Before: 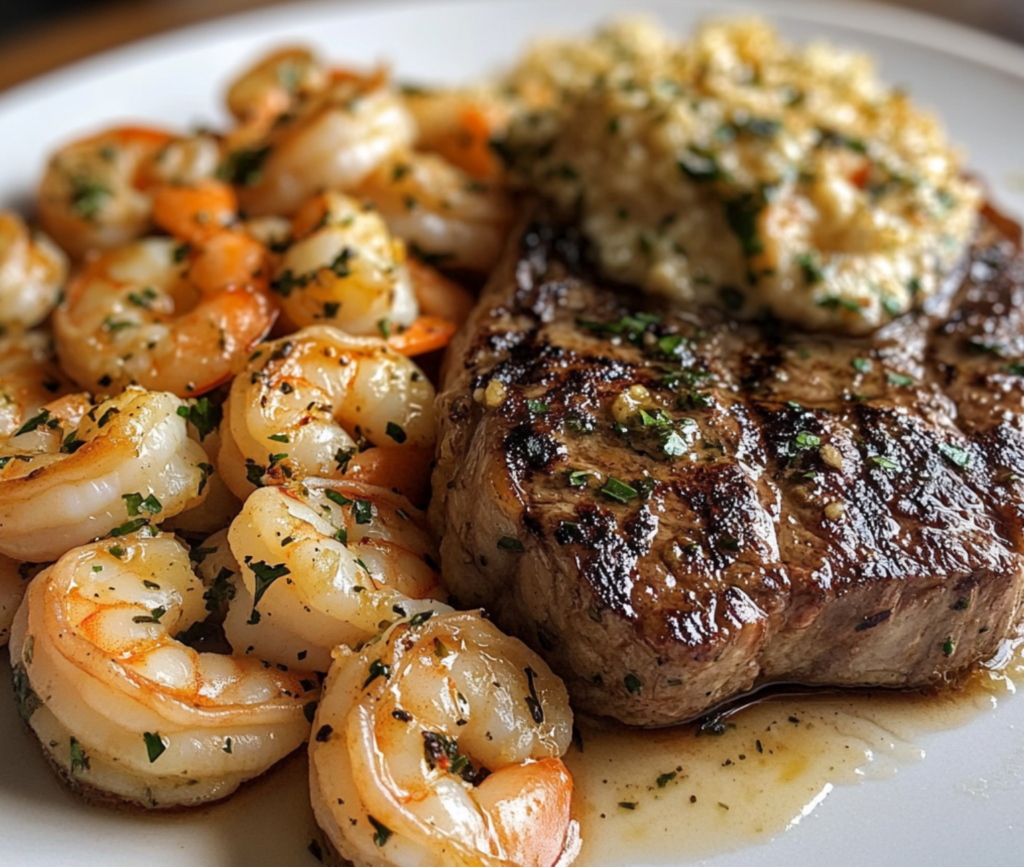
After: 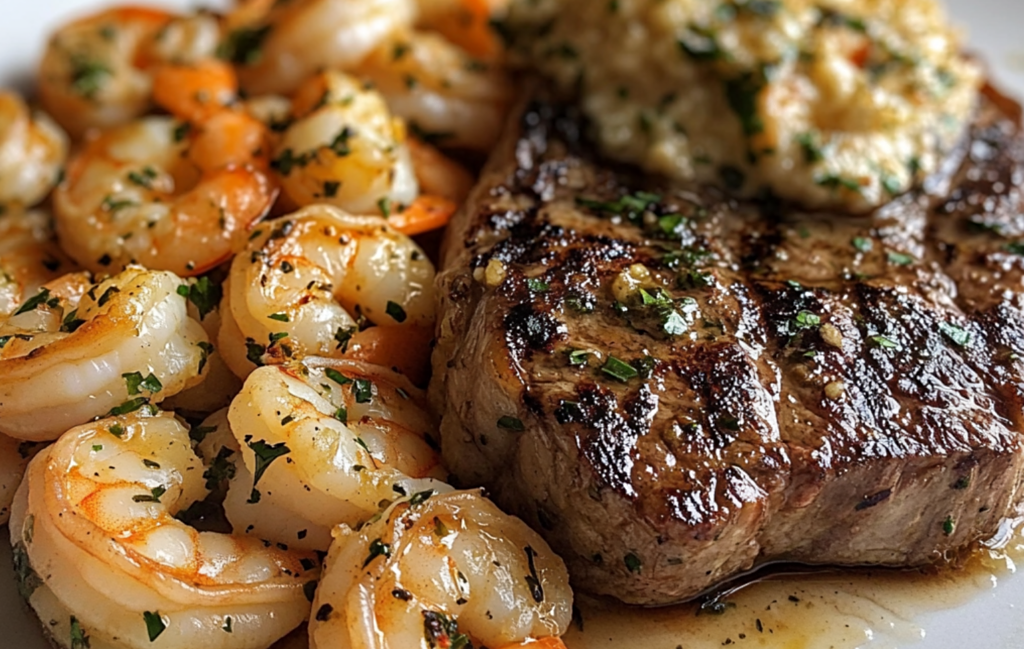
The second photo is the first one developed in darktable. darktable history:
sharpen: amount 0.218
crop: top 13.968%, bottom 11.174%
